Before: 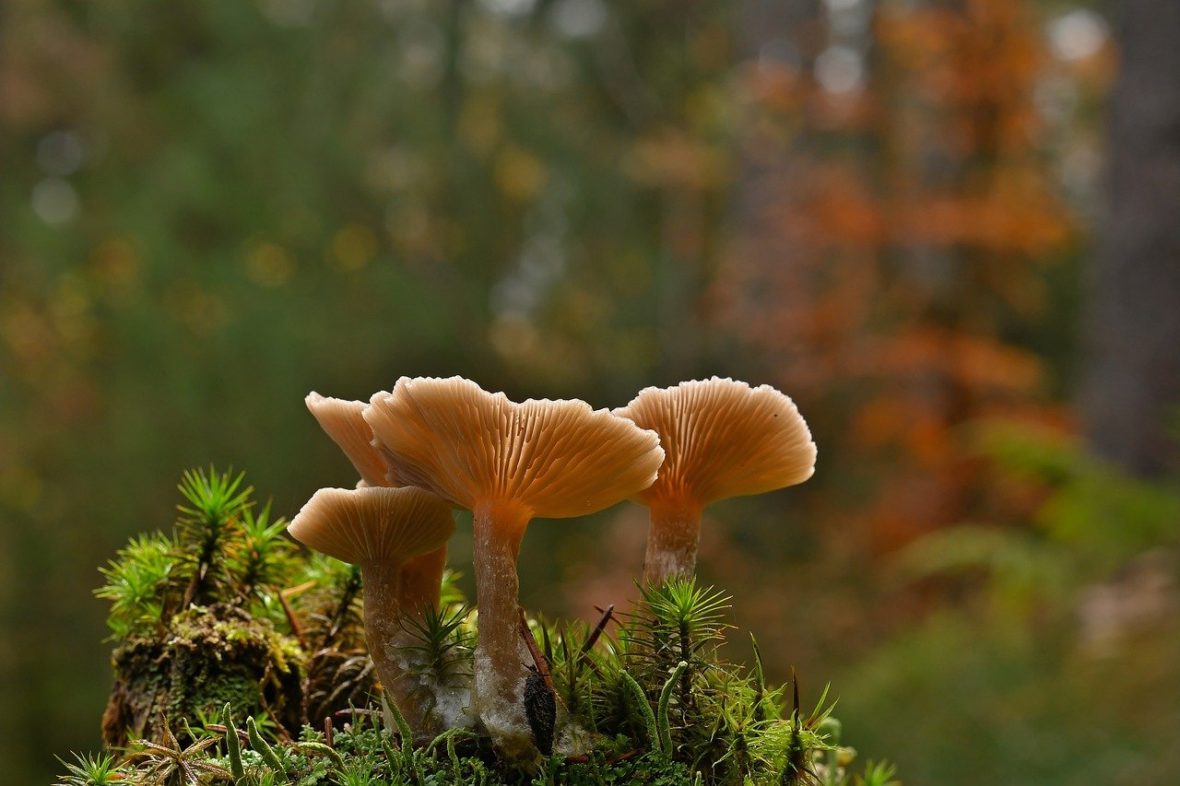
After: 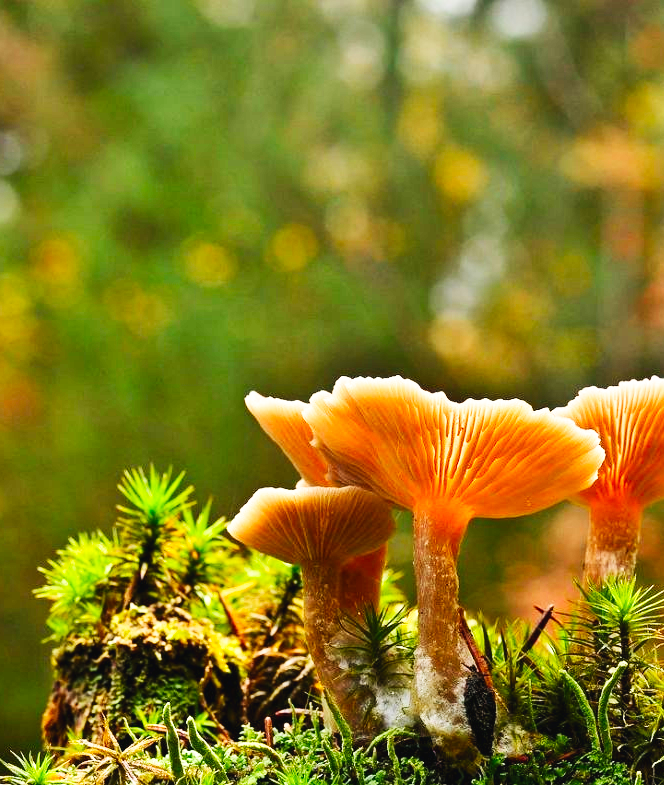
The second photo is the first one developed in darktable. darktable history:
base curve: curves: ch0 [(0, 0.003) (0.001, 0.002) (0.006, 0.004) (0.02, 0.022) (0.048, 0.086) (0.094, 0.234) (0.162, 0.431) (0.258, 0.629) (0.385, 0.8) (0.548, 0.918) (0.751, 0.988) (1, 1)], preserve colors none
crop: left 5.114%, right 38.589%
contrast brightness saturation: contrast 0.2, brightness 0.16, saturation 0.22
